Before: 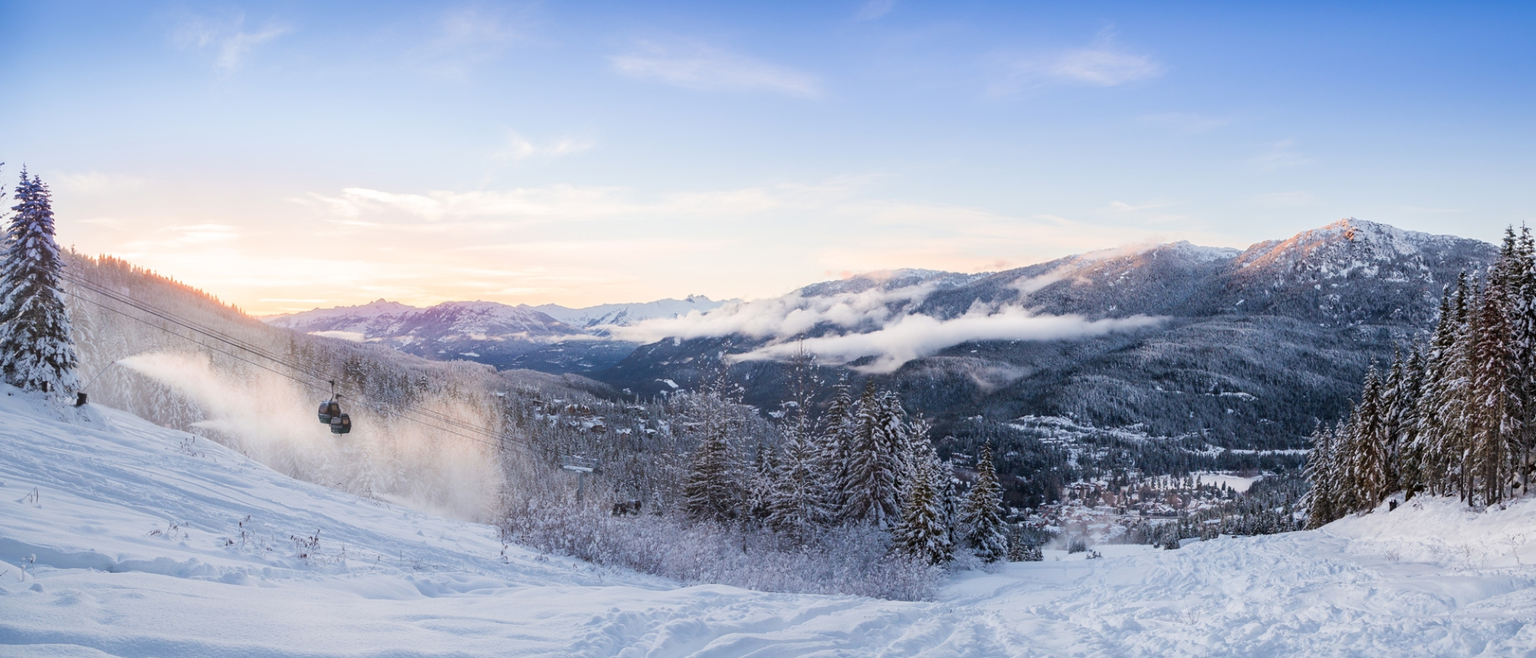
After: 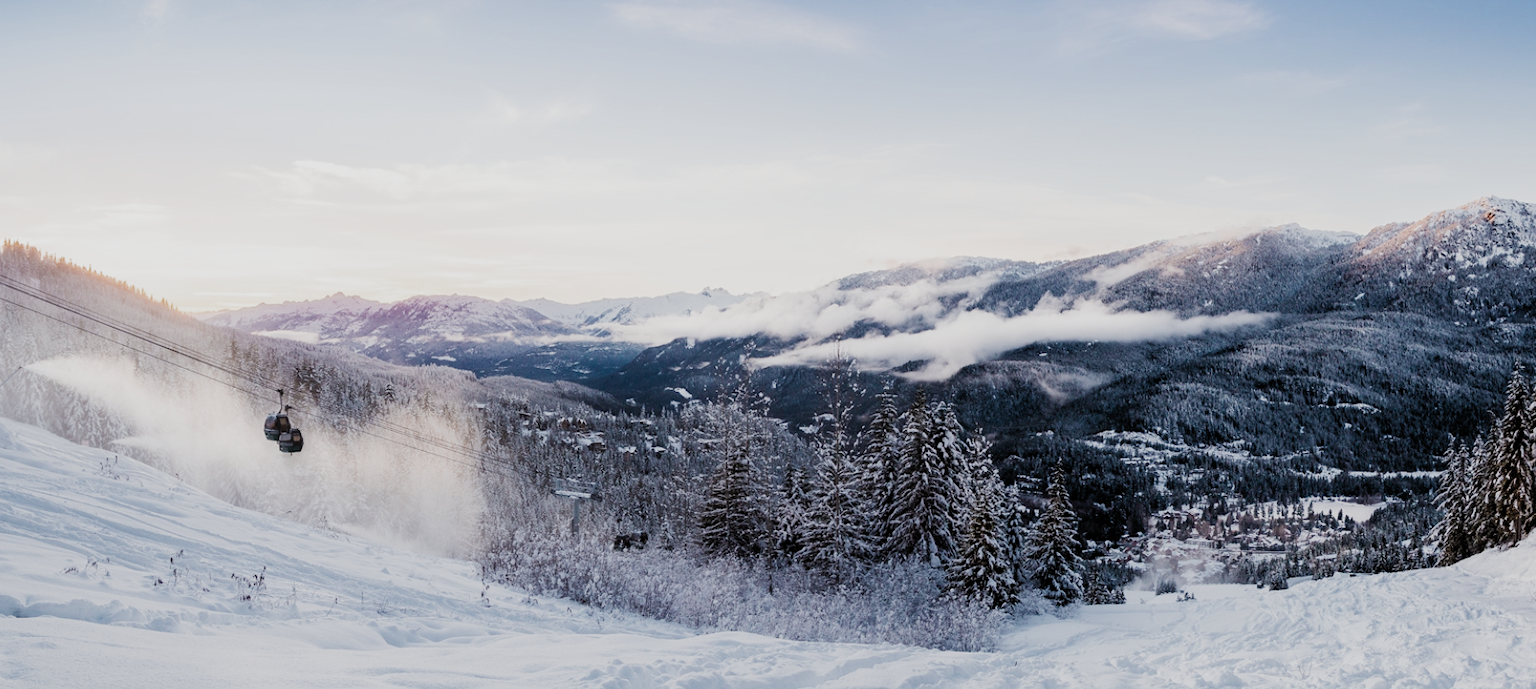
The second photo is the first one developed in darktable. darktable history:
filmic rgb: black relative exposure -5.1 EV, white relative exposure 3.95 EV, hardness 2.9, contrast 1.098, highlights saturation mix -20.64%, preserve chrominance no, color science v5 (2021), contrast in shadows safe, contrast in highlights safe
color balance rgb: global offset › hue 170.19°, perceptual saturation grading › global saturation 24.882%, perceptual brilliance grading › global brilliance -17.645%, perceptual brilliance grading › highlights 29.062%, global vibrance 34.412%
crop: left 6.285%, top 8.077%, right 9.532%, bottom 3.792%
